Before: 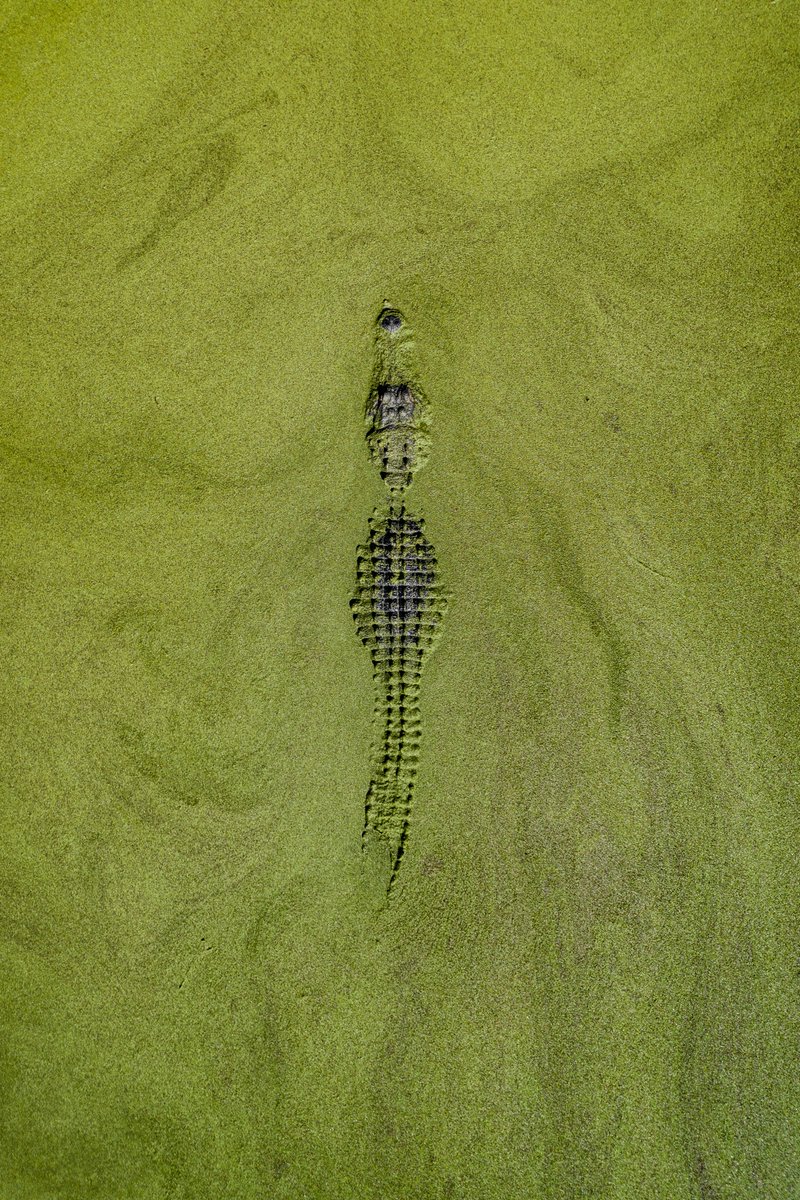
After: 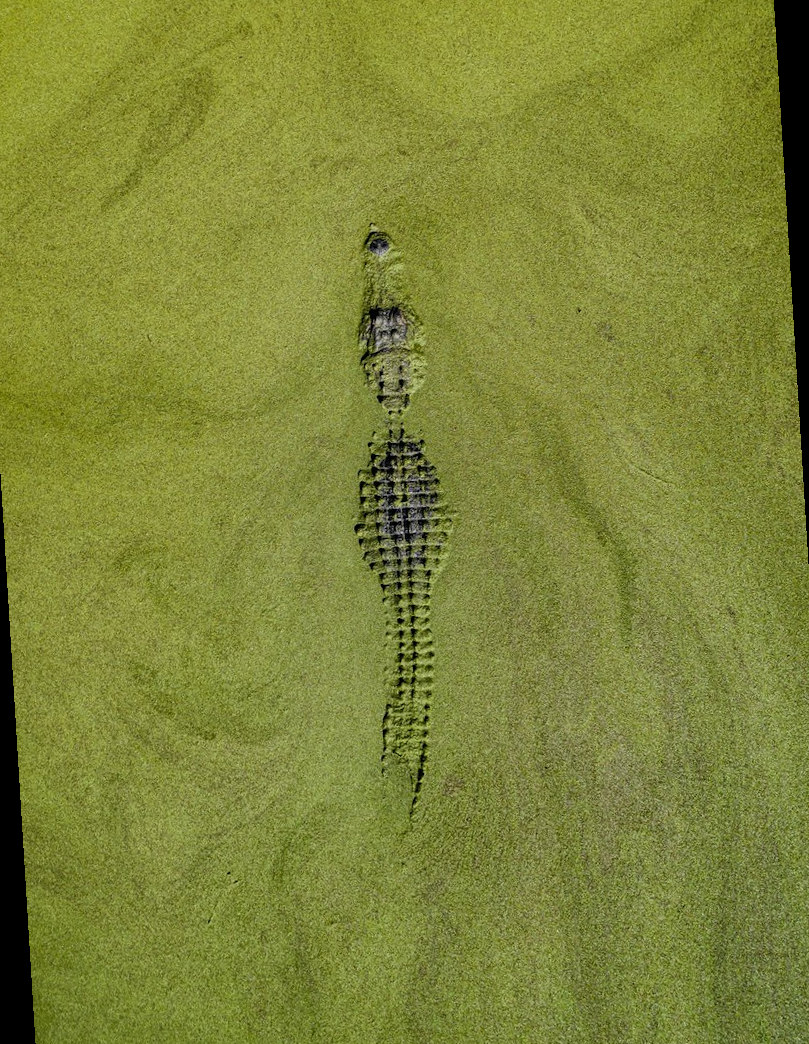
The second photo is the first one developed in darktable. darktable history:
rotate and perspective: rotation -3.52°, crop left 0.036, crop right 0.964, crop top 0.081, crop bottom 0.919
